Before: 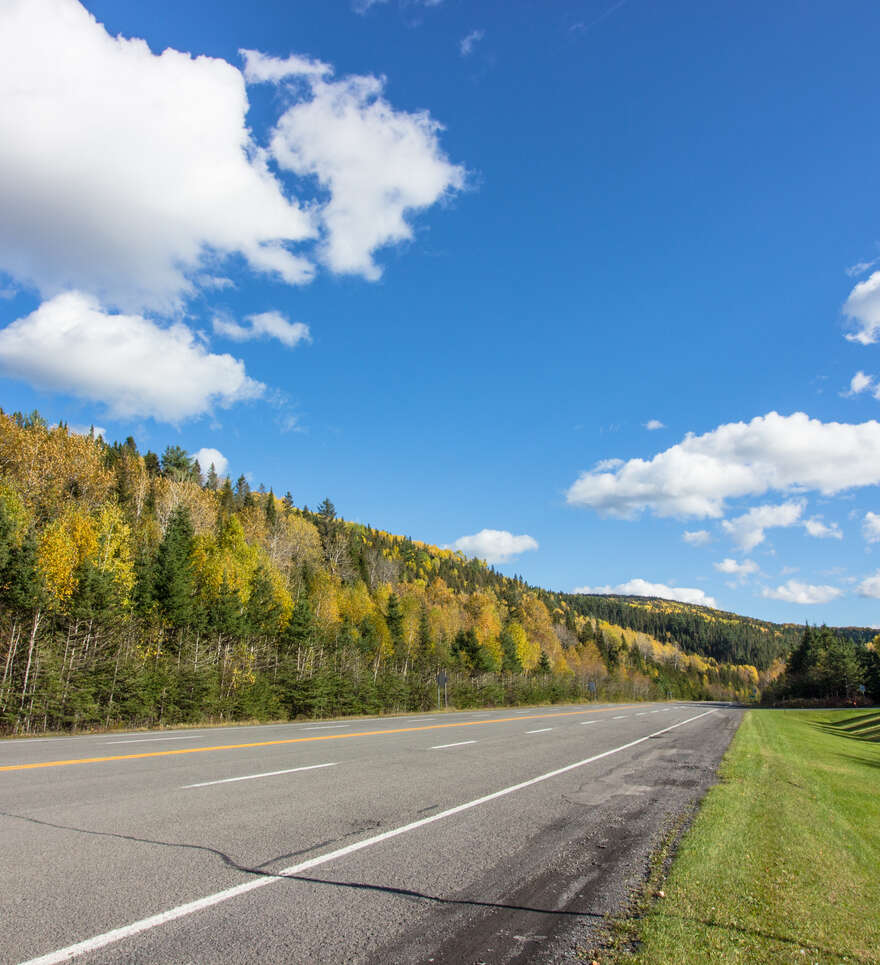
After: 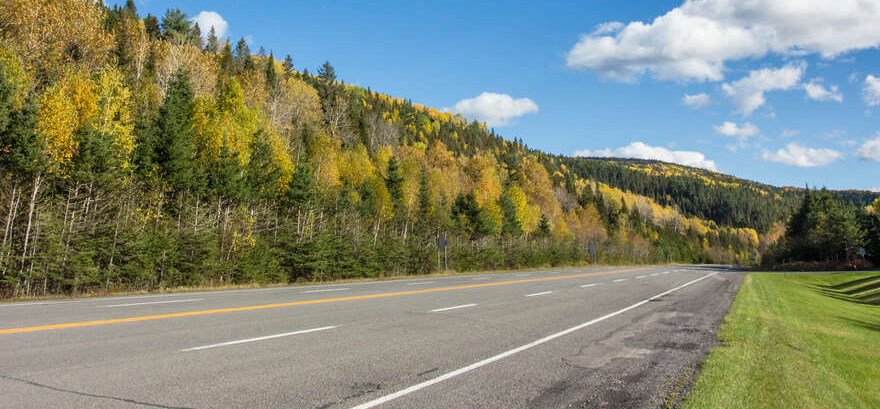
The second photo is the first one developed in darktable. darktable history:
crop: top 45.377%, bottom 12.181%
shadows and highlights: low approximation 0.01, soften with gaussian
